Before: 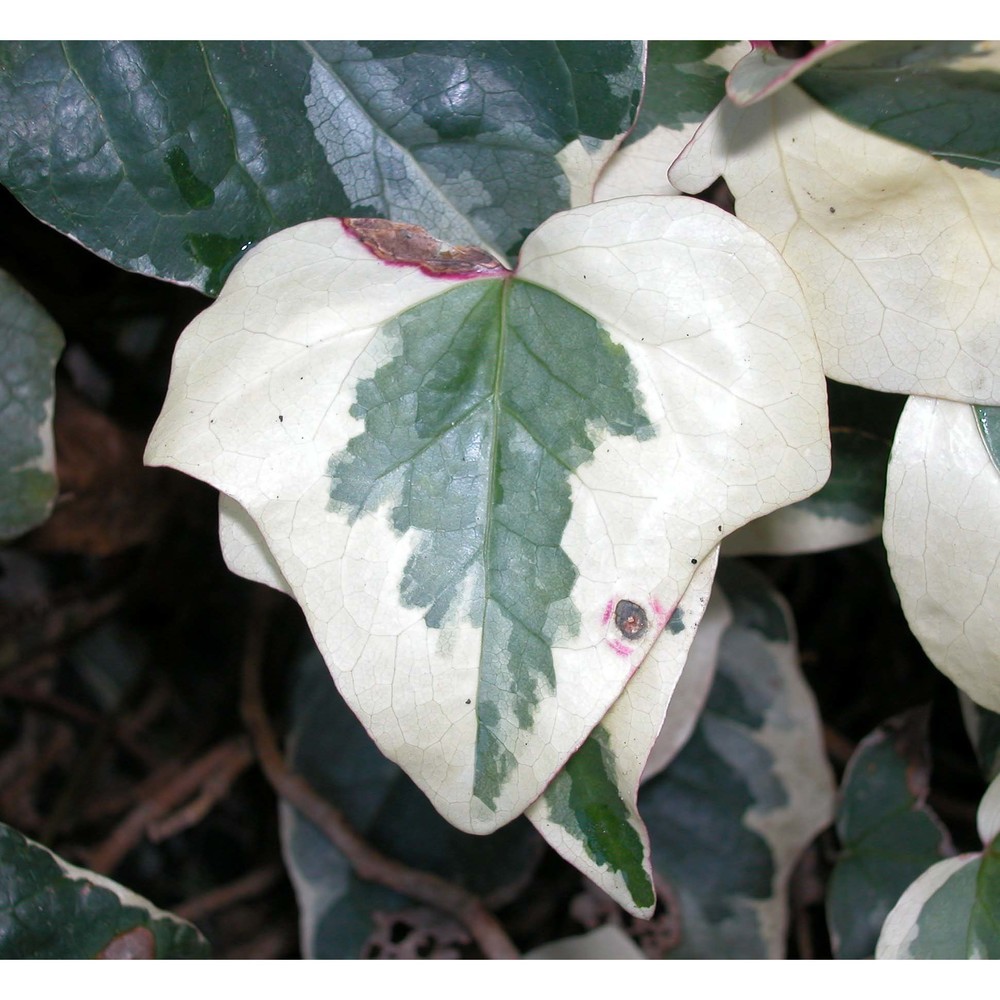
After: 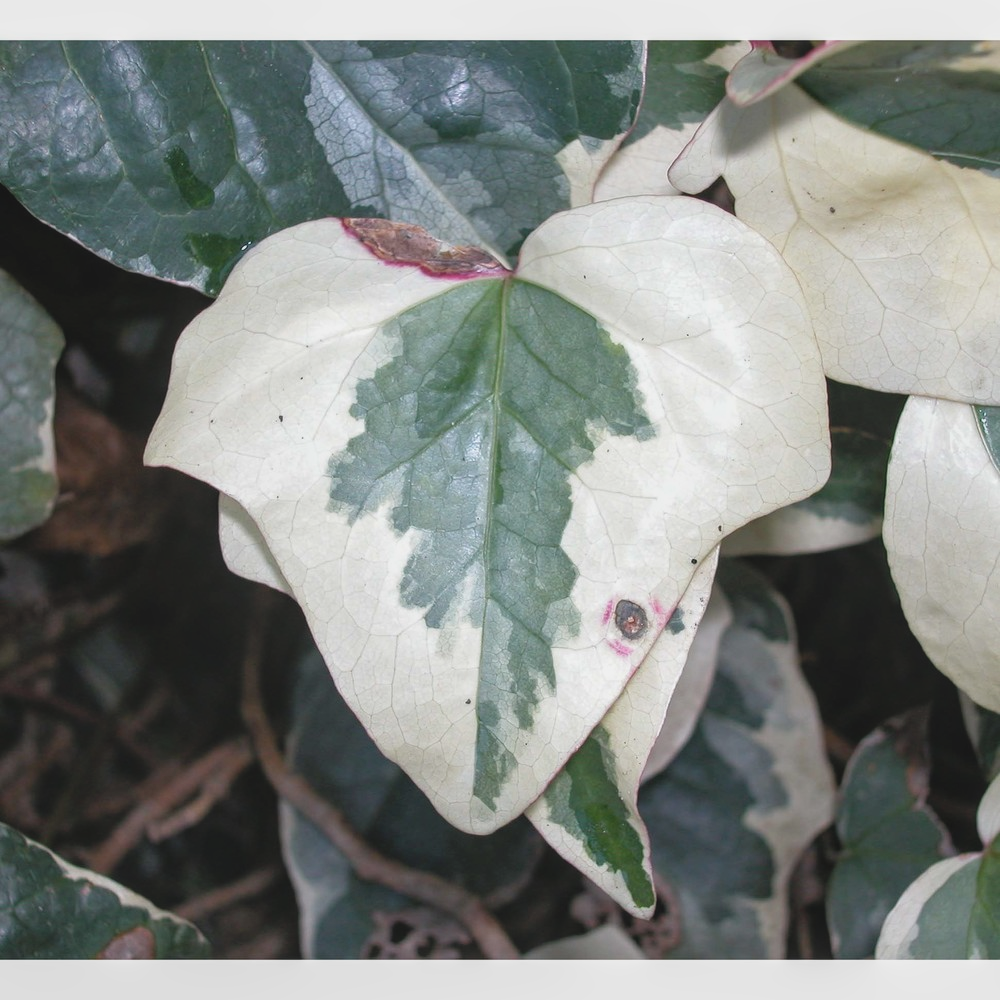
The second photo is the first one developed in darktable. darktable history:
contrast brightness saturation: contrast -0.143, brightness 0.047, saturation -0.132
local contrast: on, module defaults
